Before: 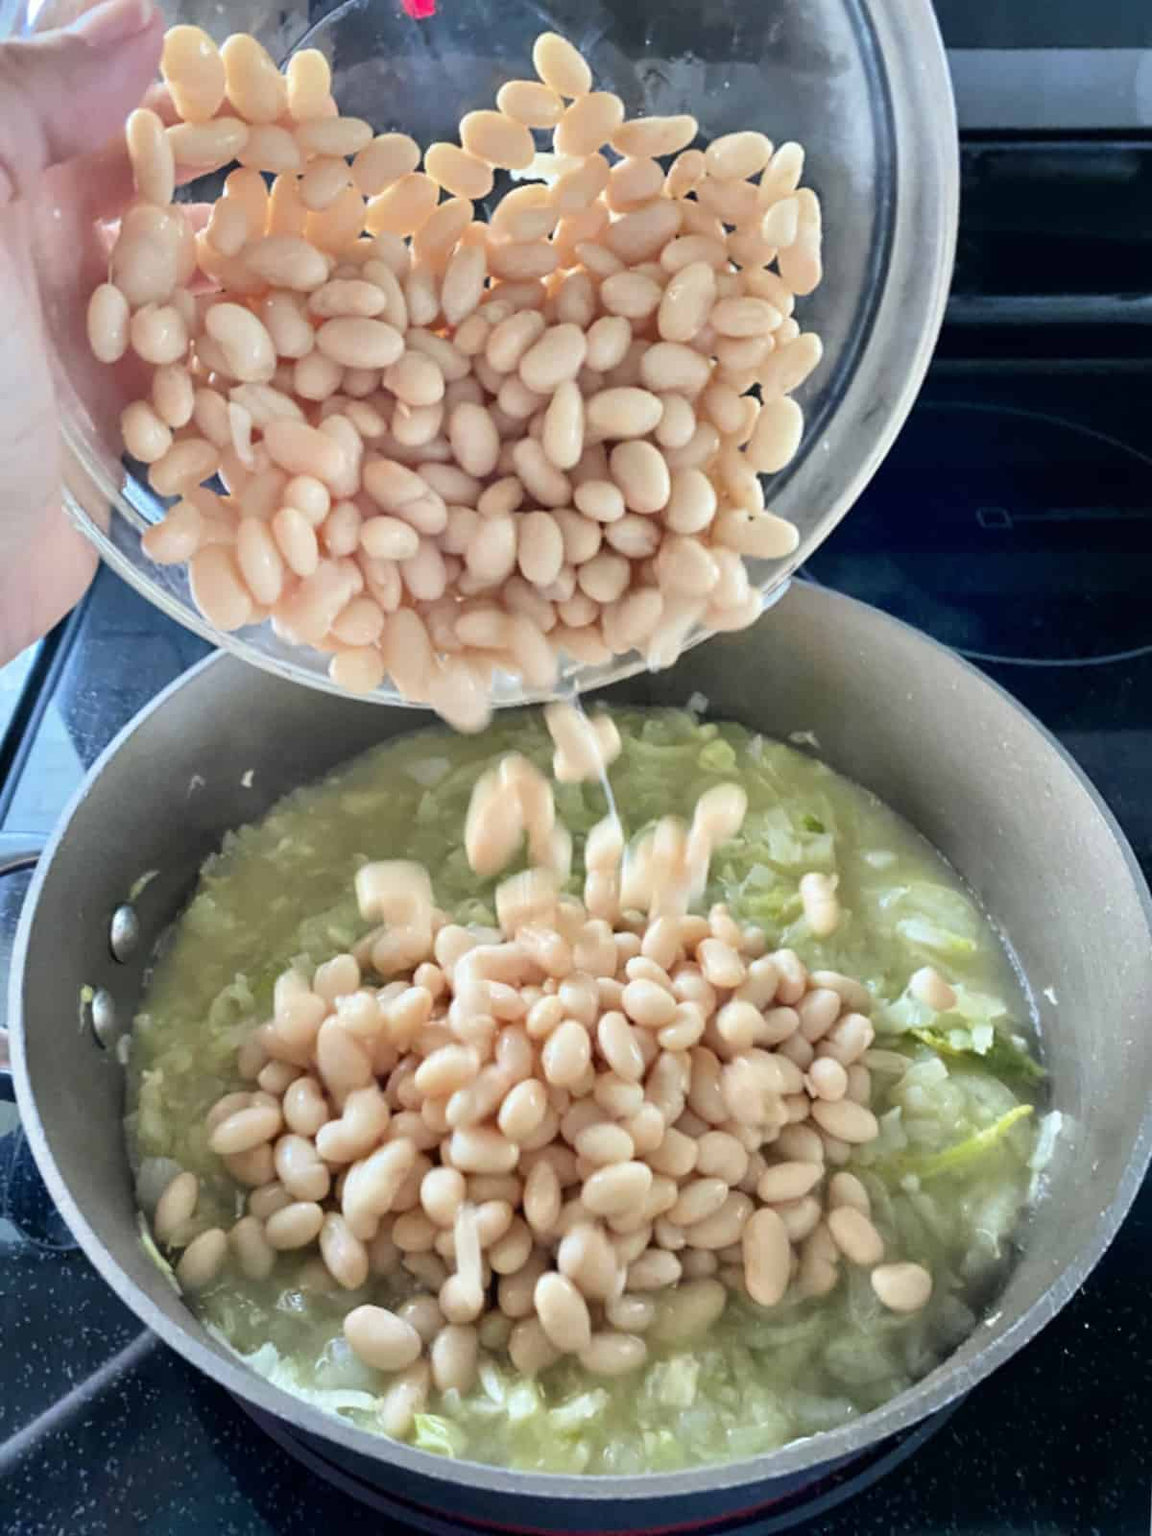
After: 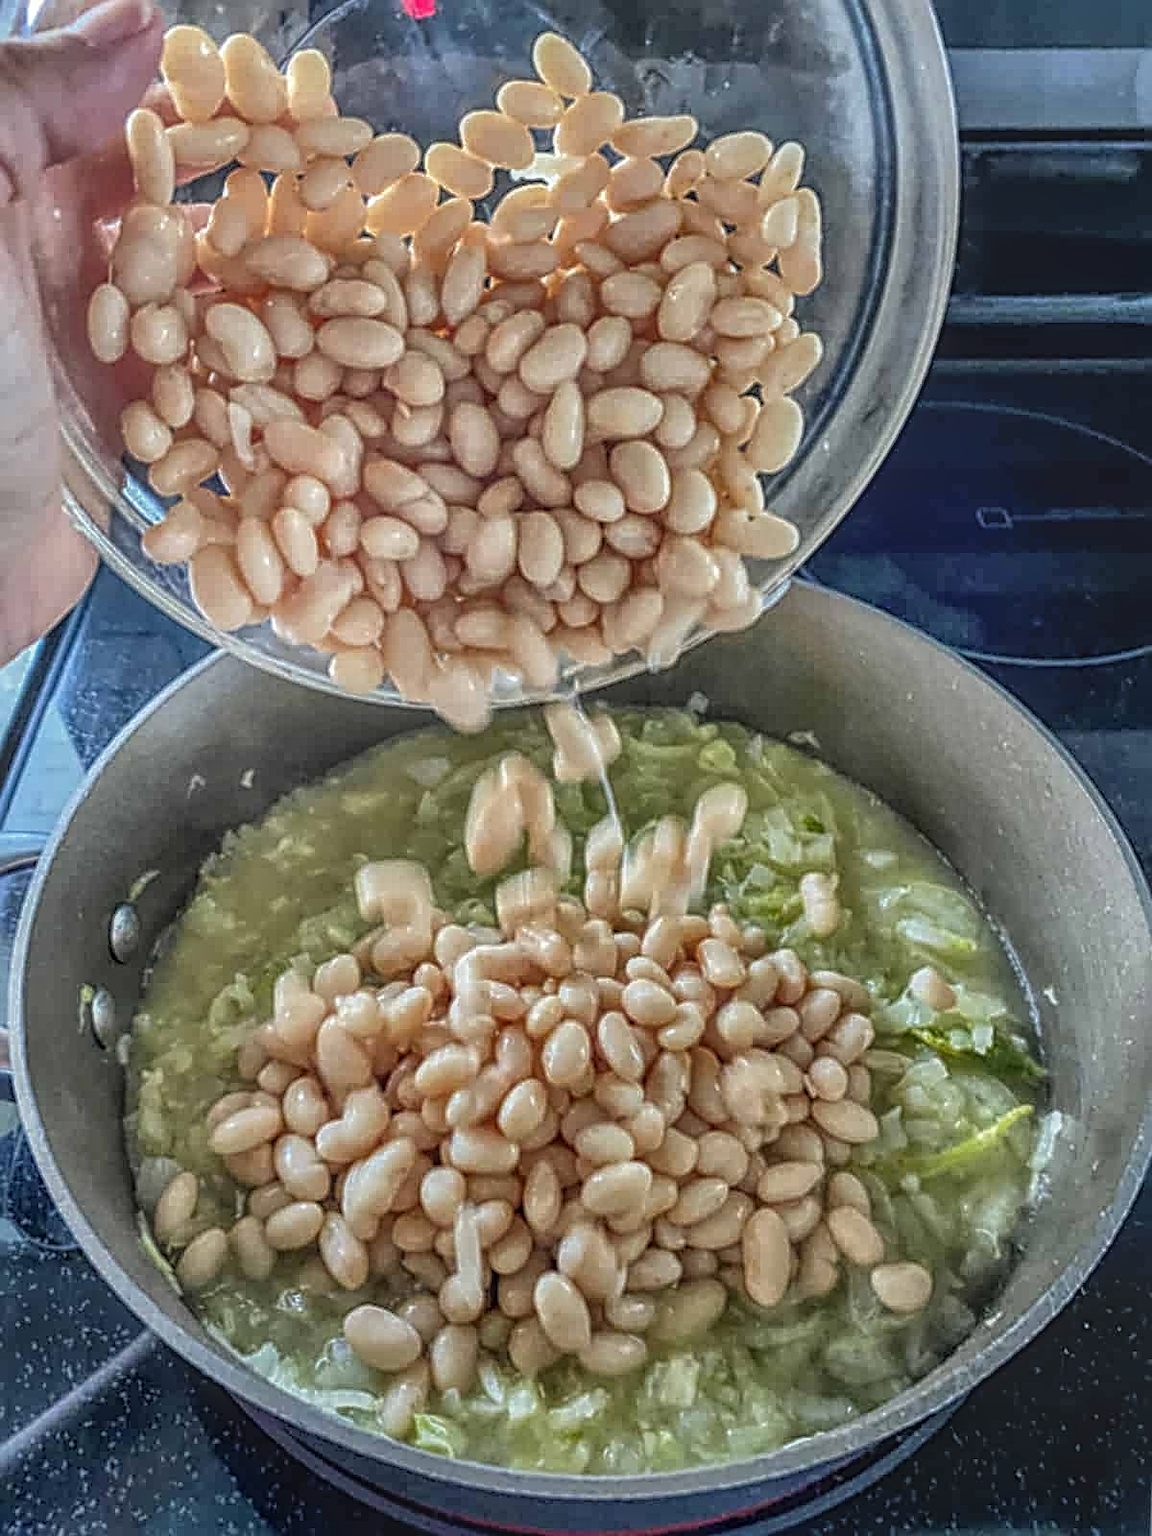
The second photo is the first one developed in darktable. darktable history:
sharpen: radius 3.054, amount 0.771
shadows and highlights: radius 107.49, shadows 41.18, highlights -72.97, low approximation 0.01, soften with gaussian
local contrast: highlights 20%, shadows 28%, detail 201%, midtone range 0.2
